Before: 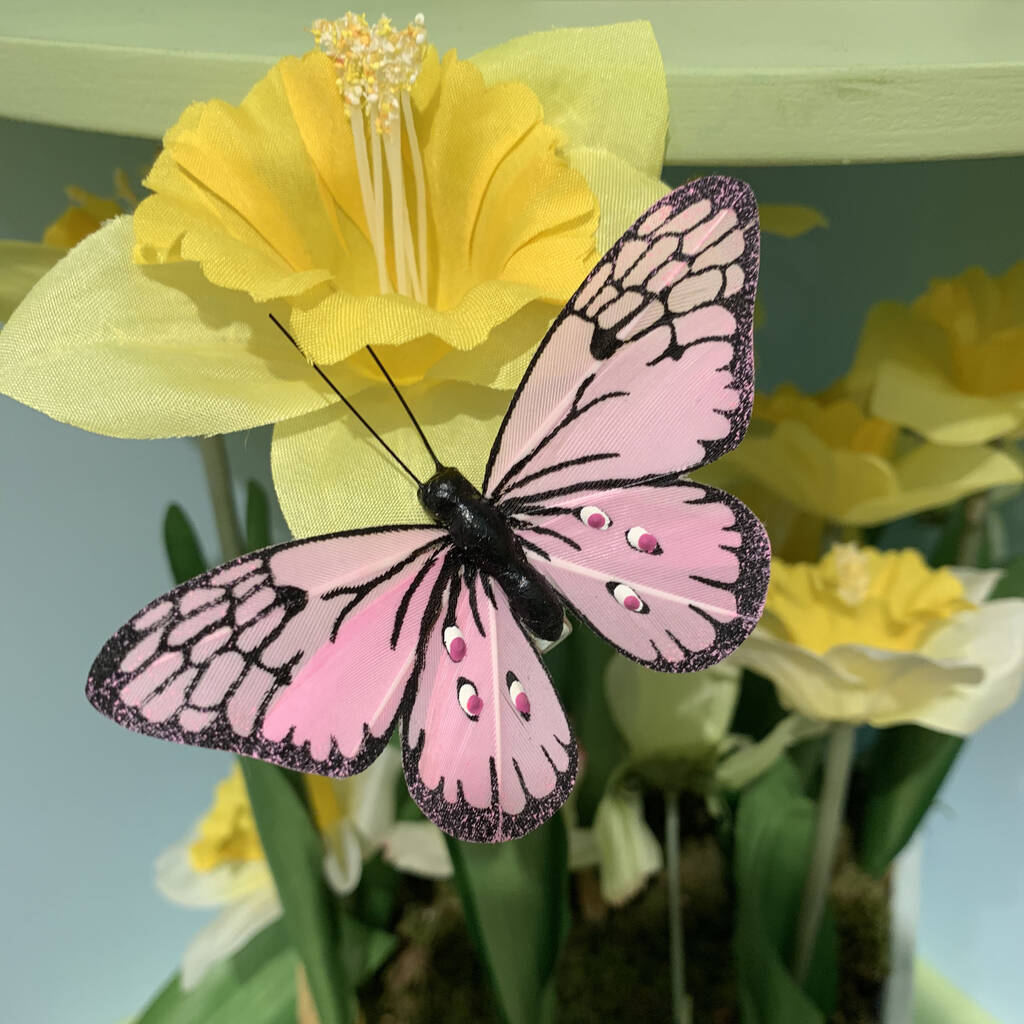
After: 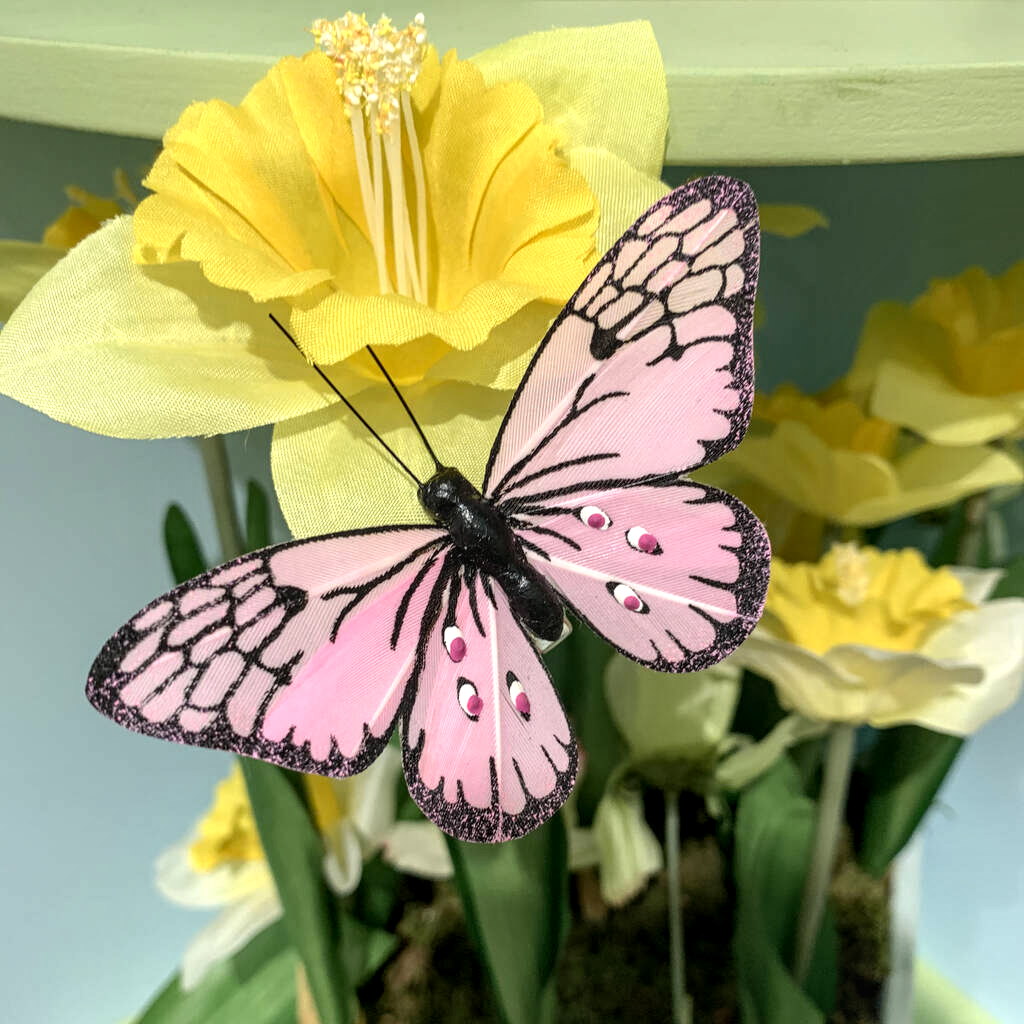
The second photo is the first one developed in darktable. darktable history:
color balance: mode lift, gamma, gain (sRGB), lift [0.97, 1, 1, 1], gamma [1.03, 1, 1, 1]
levels: levels [0, 0.476, 0.951]
exposure: exposure 0.2 EV, compensate highlight preservation false
local contrast: detail 130%
